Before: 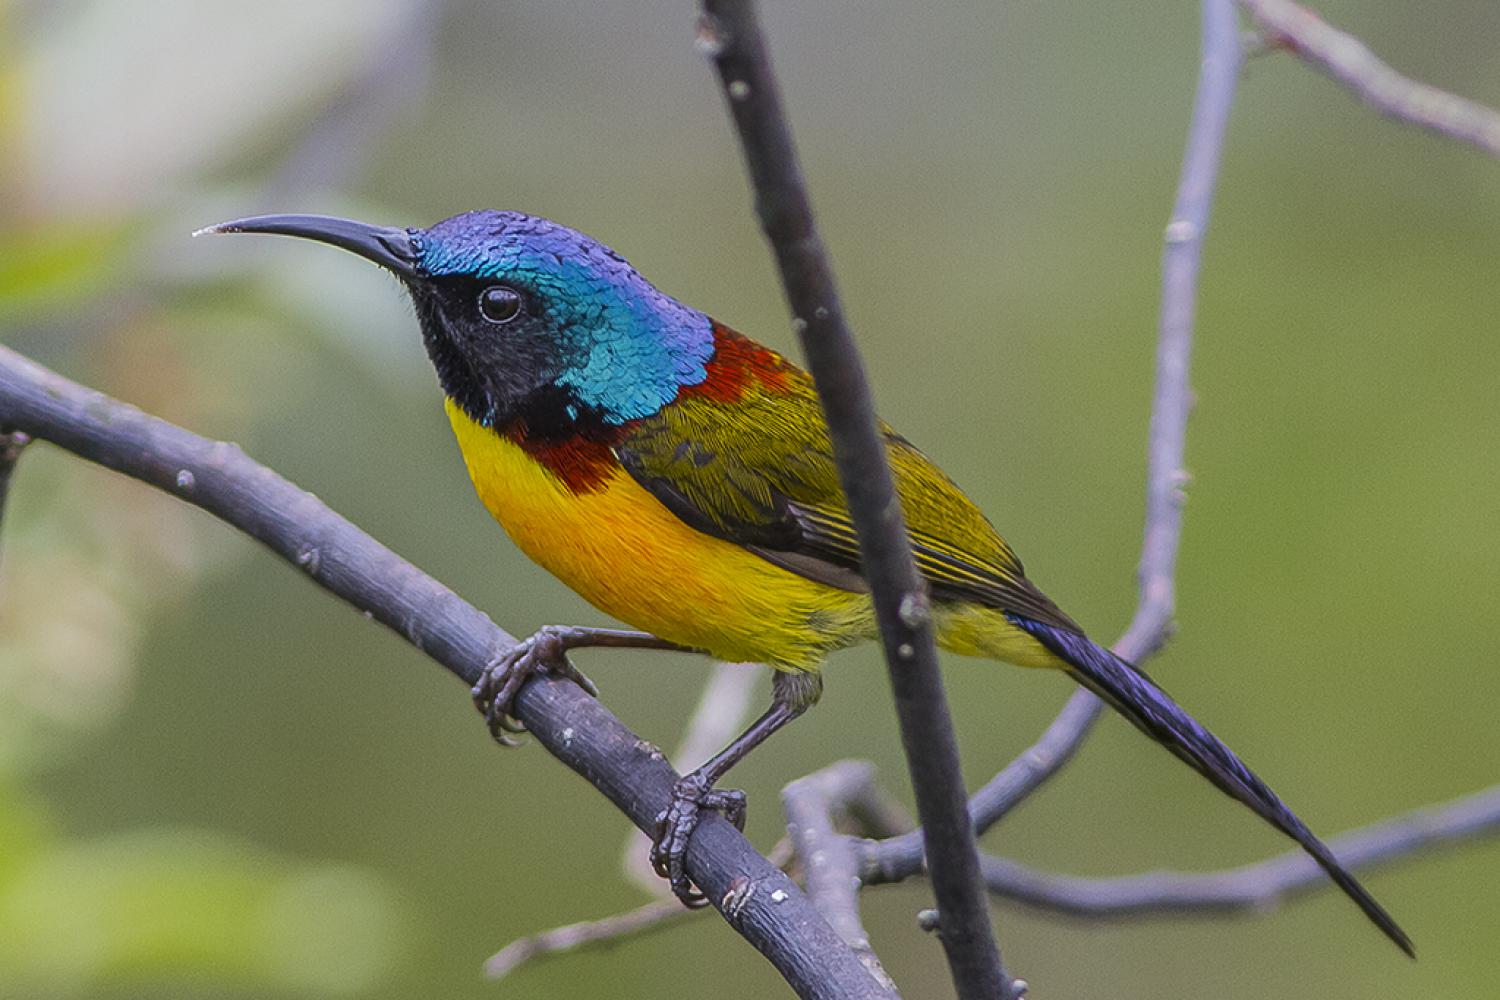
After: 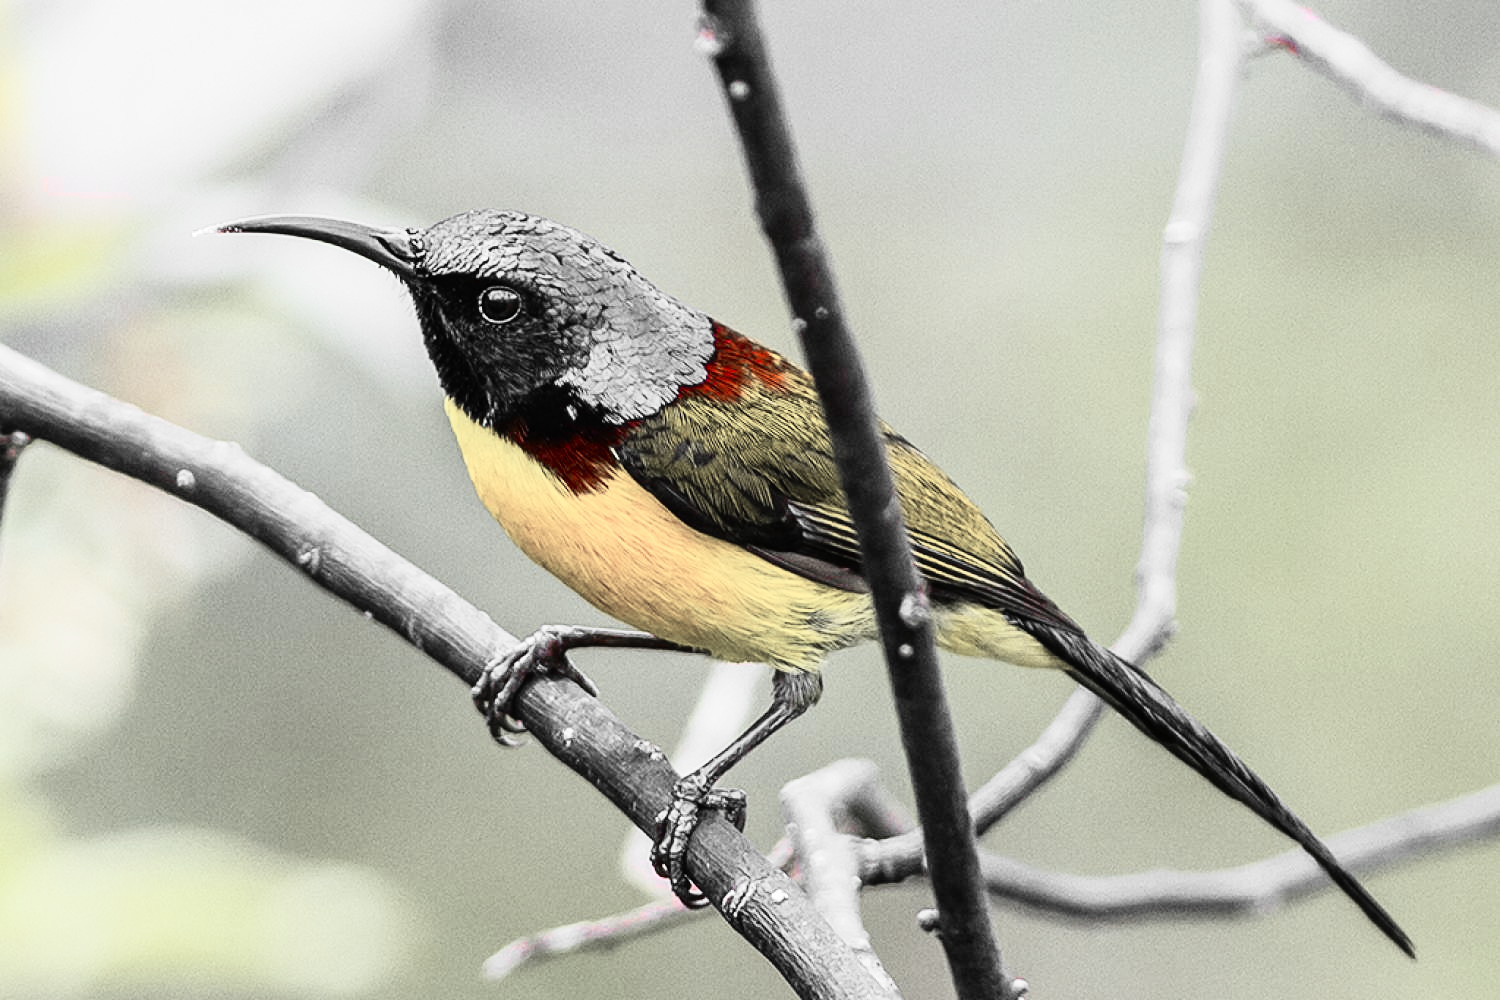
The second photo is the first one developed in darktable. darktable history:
color zones: curves: ch1 [(0, 0.831) (0.08, 0.771) (0.157, 0.268) (0.241, 0.207) (0.562, -0.005) (0.714, -0.013) (0.876, 0.01) (1, 0.831)]
white balance: red 0.976, blue 1.04
rgb curve: curves: ch0 [(0, 0) (0.21, 0.15) (0.24, 0.21) (0.5, 0.75) (0.75, 0.96) (0.89, 0.99) (1, 1)]; ch1 [(0, 0.02) (0.21, 0.13) (0.25, 0.2) (0.5, 0.67) (0.75, 0.9) (0.89, 0.97) (1, 1)]; ch2 [(0, 0.02) (0.21, 0.13) (0.25, 0.2) (0.5, 0.67) (0.75, 0.9) (0.89, 0.97) (1, 1)], compensate middle gray true
